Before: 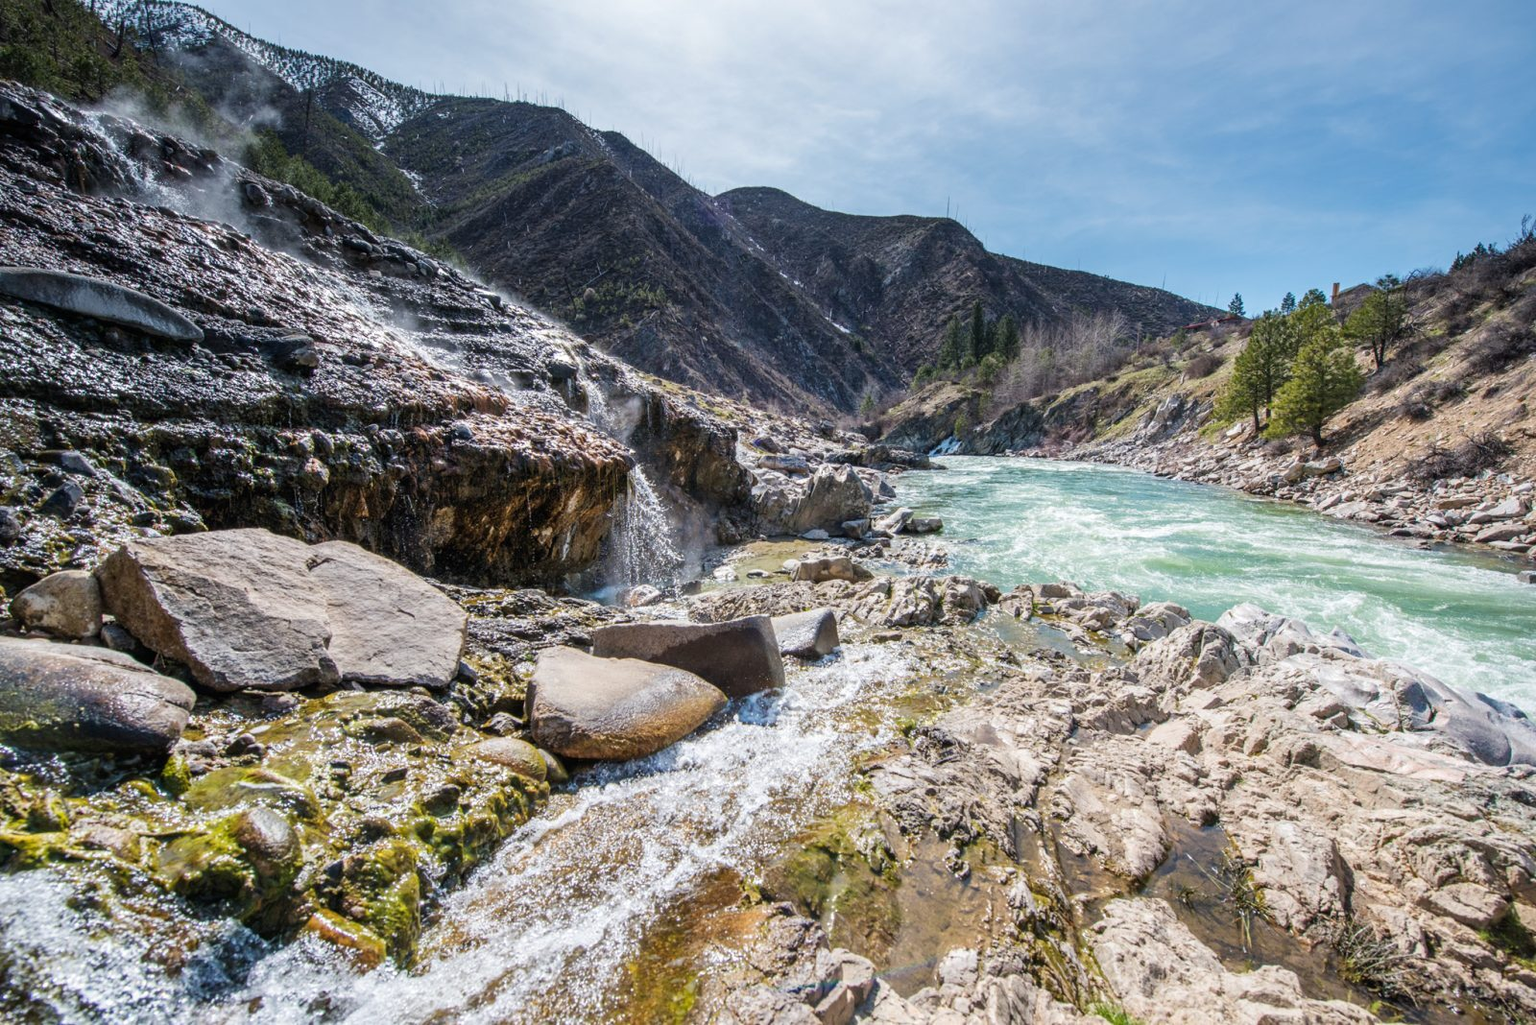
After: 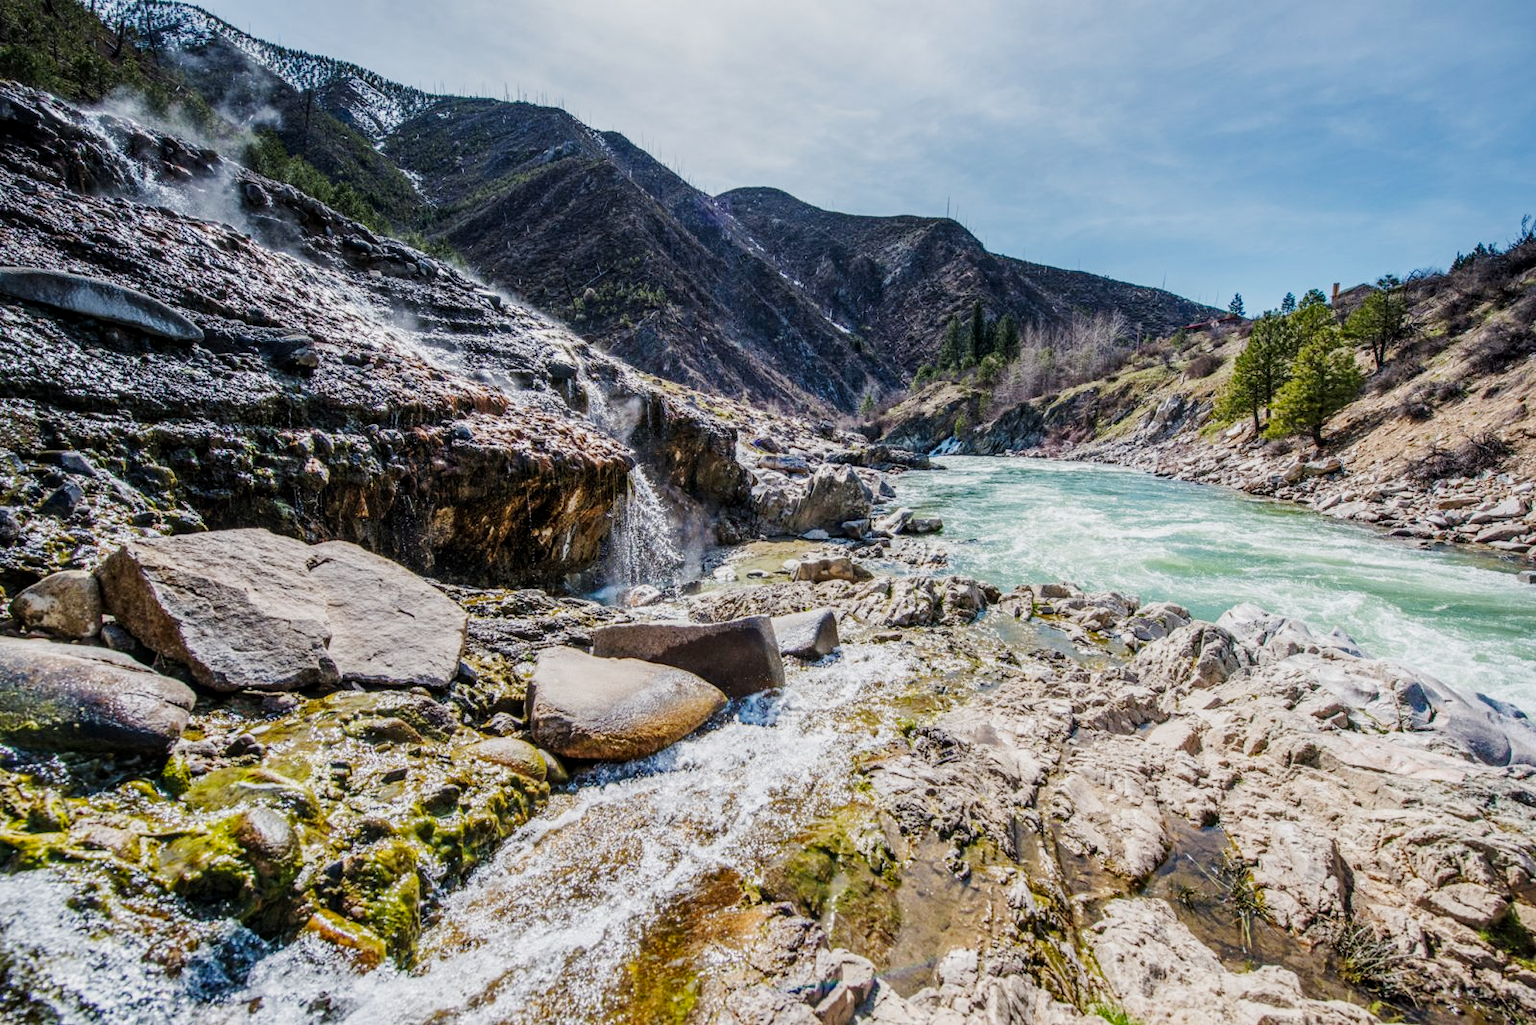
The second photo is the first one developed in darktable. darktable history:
tone curve: curves: ch0 [(0, 0) (0.003, 0.005) (0.011, 0.013) (0.025, 0.027) (0.044, 0.044) (0.069, 0.06) (0.1, 0.081) (0.136, 0.114) (0.177, 0.16) (0.224, 0.211) (0.277, 0.277) (0.335, 0.354) (0.399, 0.435) (0.468, 0.538) (0.543, 0.626) (0.623, 0.708) (0.709, 0.789) (0.801, 0.867) (0.898, 0.935) (1, 1)], preserve colors none
local contrast: detail 130%
shadows and highlights: radius 121.26, shadows 21.34, white point adjustment -9.57, highlights -15.55, soften with gaussian
